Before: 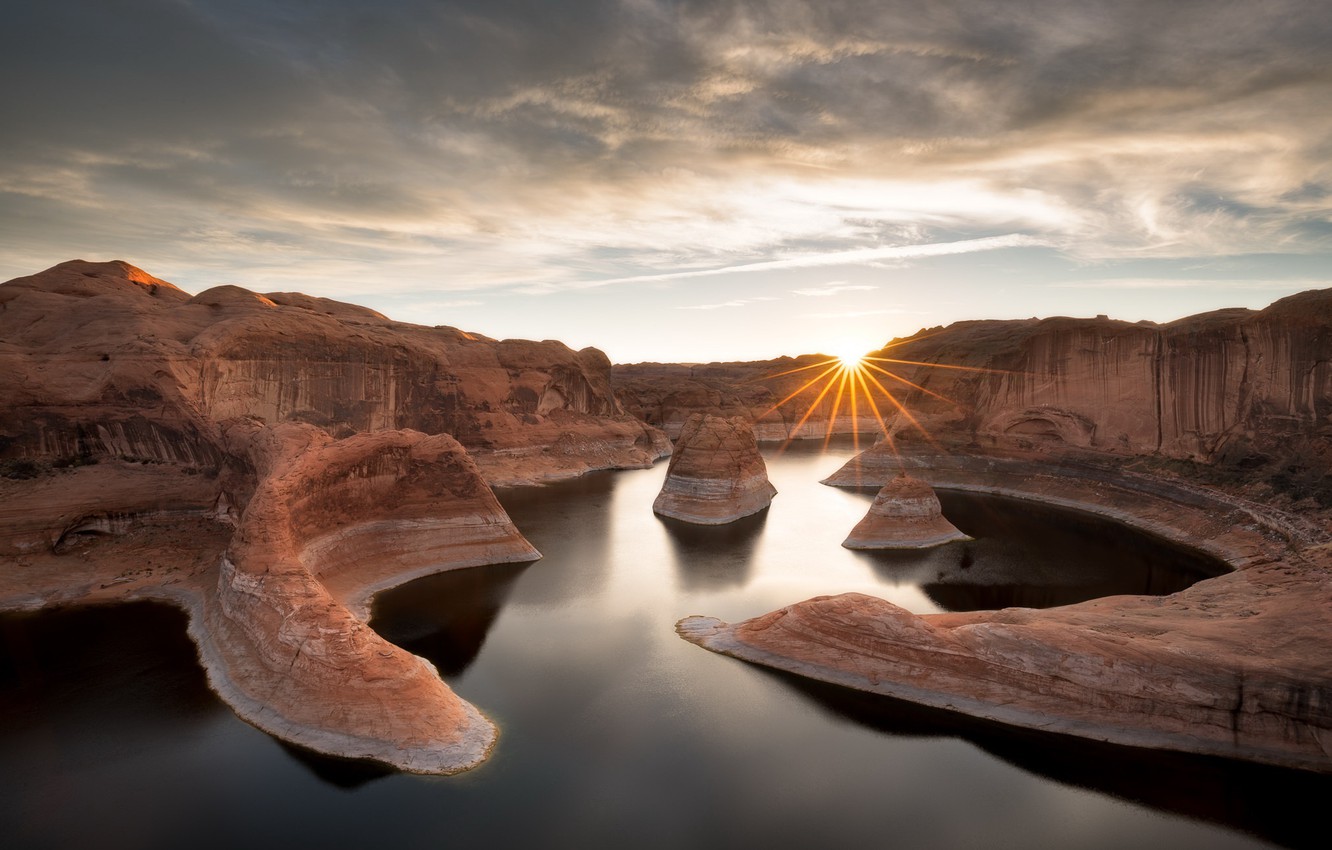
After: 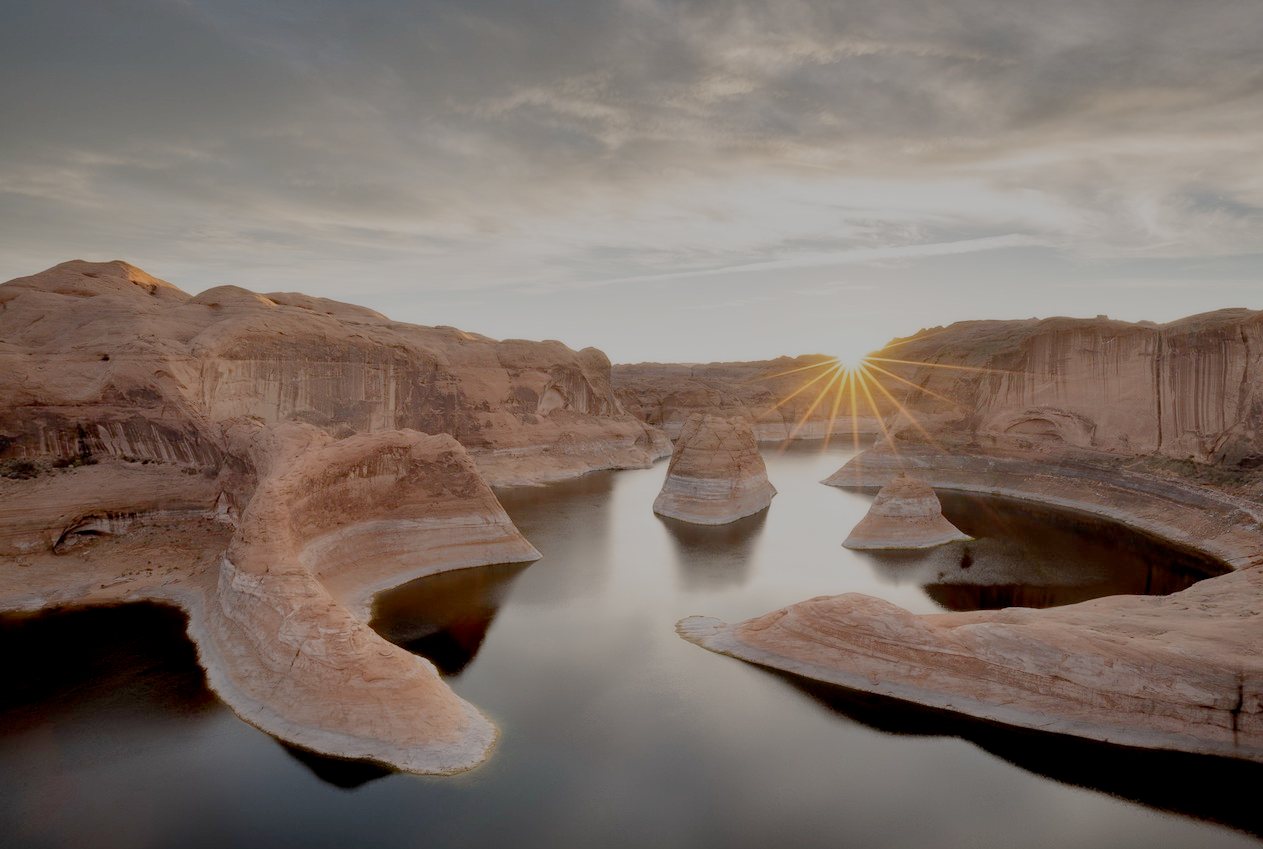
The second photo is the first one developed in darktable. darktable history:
exposure: exposure 0.6 EV, compensate highlight preservation false
crop and rotate: right 5.167%
filmic rgb: white relative exposure 8 EV, threshold 3 EV, structure ↔ texture 100%, target black luminance 0%, hardness 2.44, latitude 76.53%, contrast 0.562, shadows ↔ highlights balance 0%, preserve chrominance no, color science v4 (2020), iterations of high-quality reconstruction 10, type of noise poissonian, enable highlight reconstruction true
